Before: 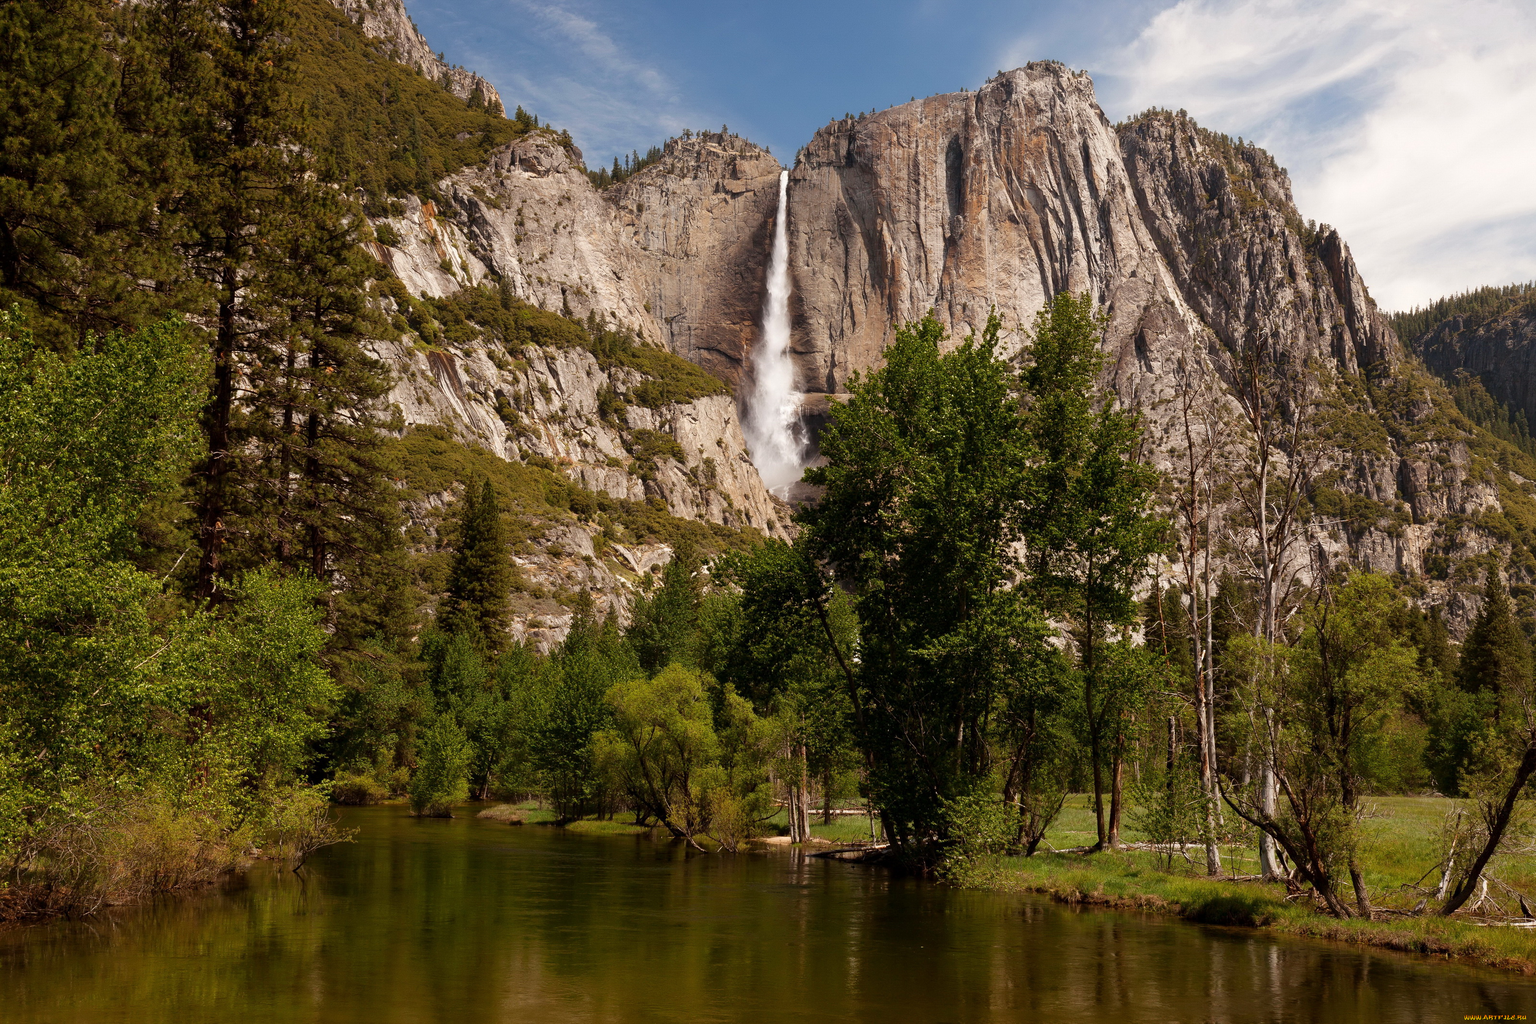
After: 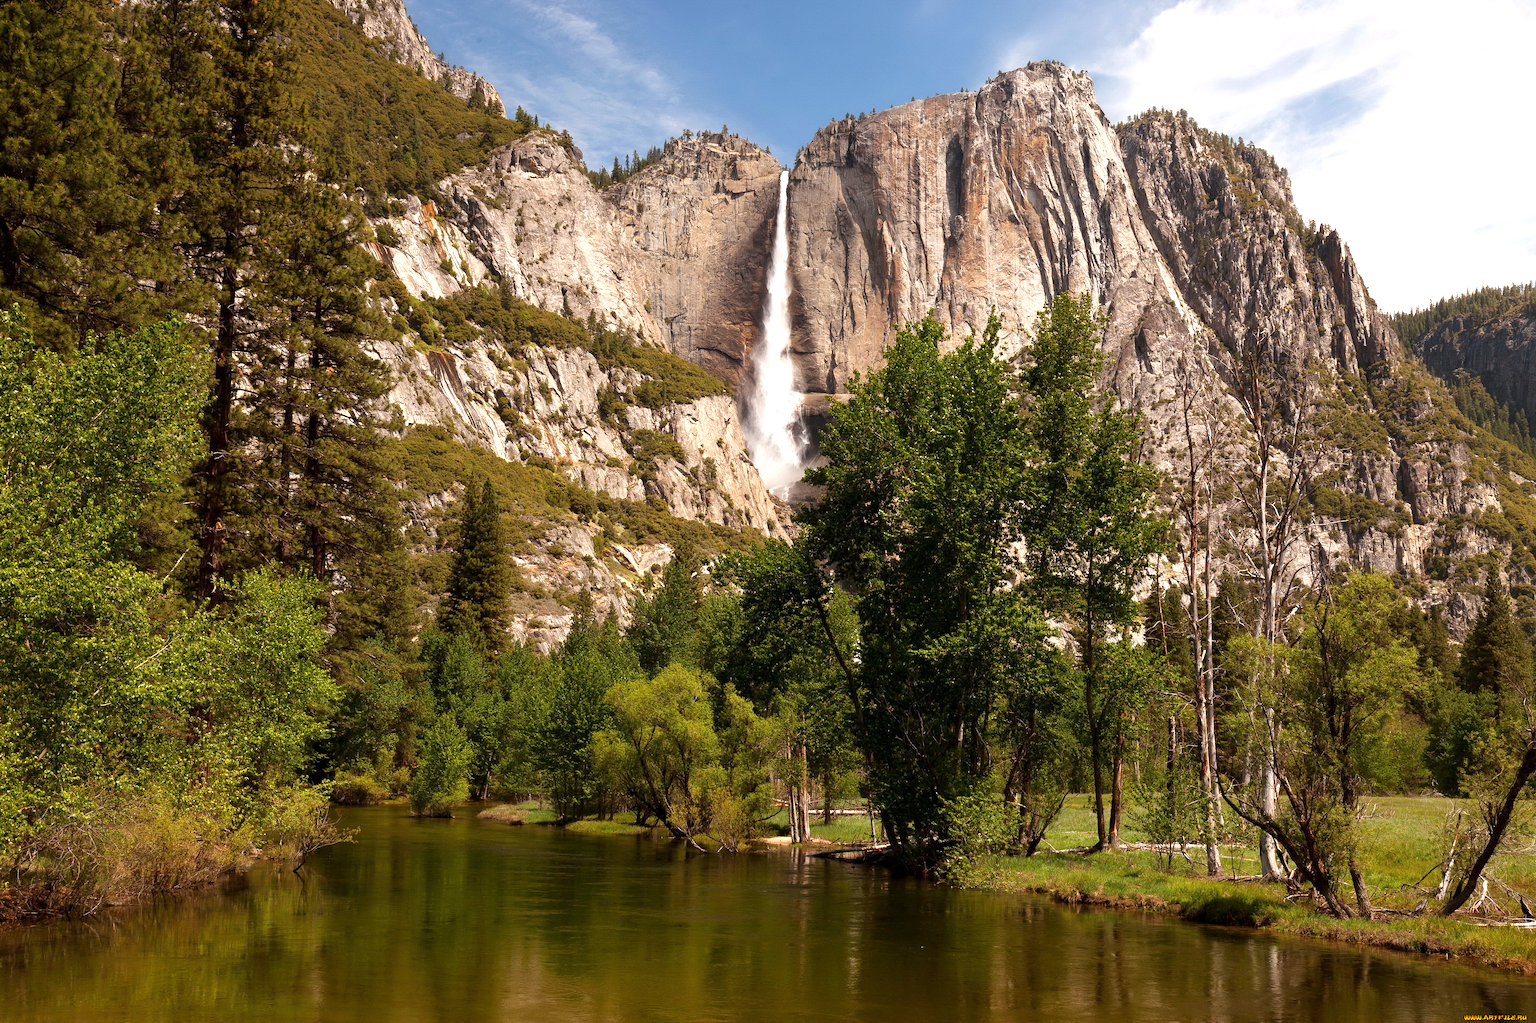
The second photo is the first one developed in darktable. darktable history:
exposure: exposure 0.646 EV, compensate highlight preservation false
